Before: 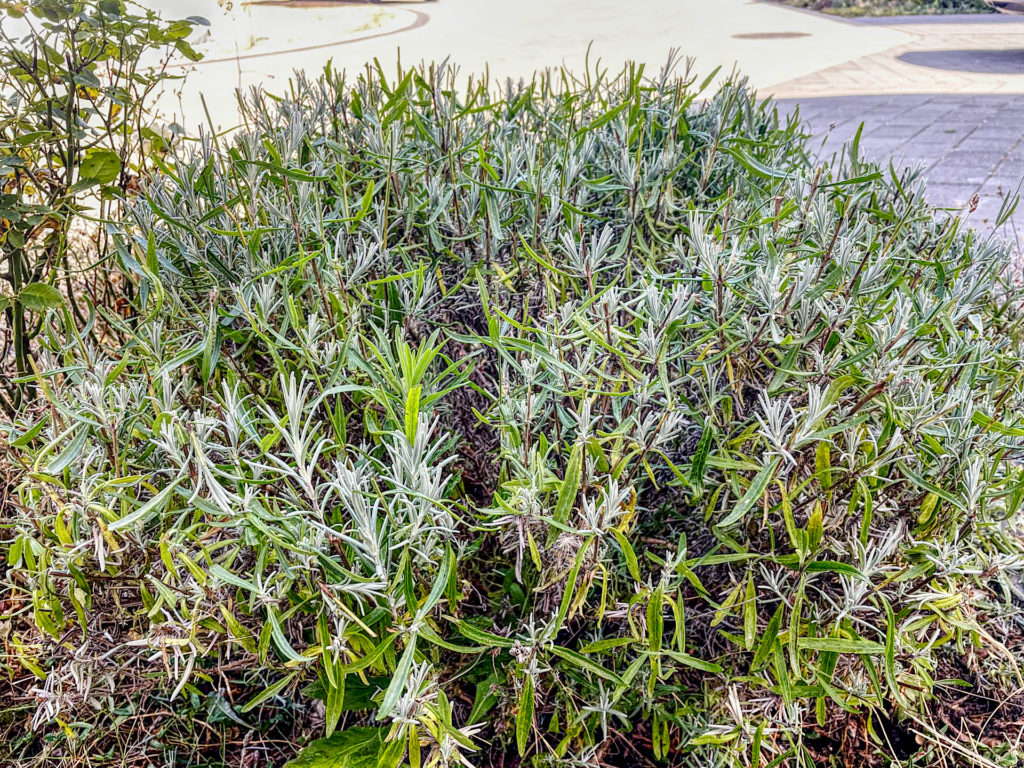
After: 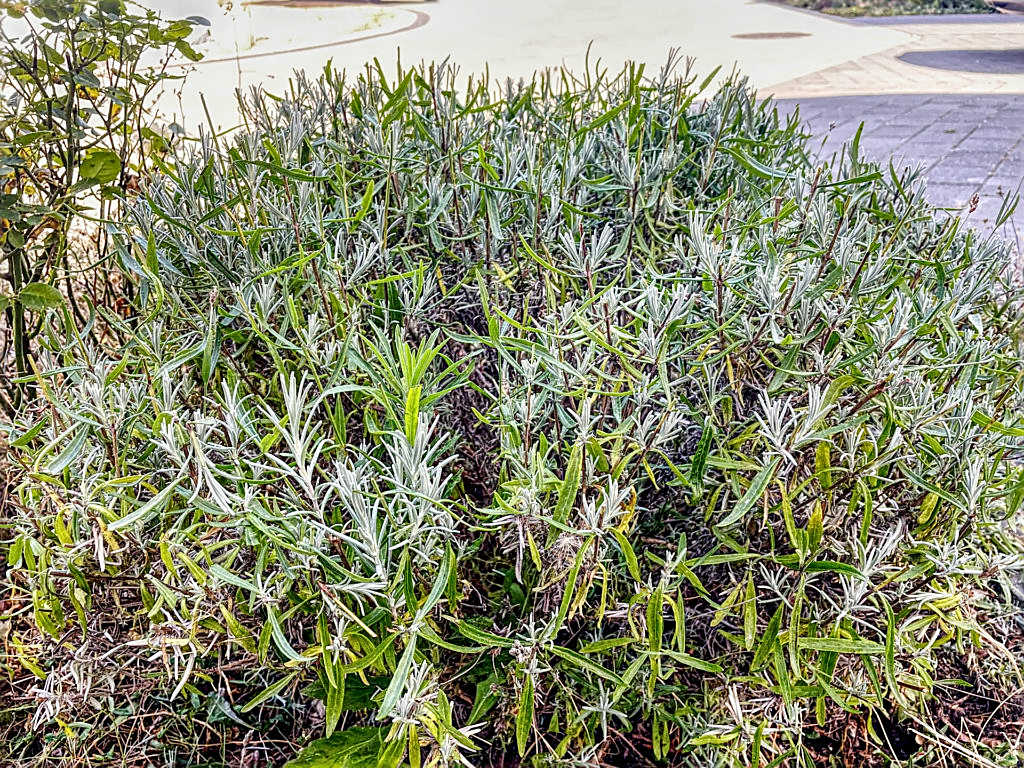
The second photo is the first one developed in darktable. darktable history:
tone equalizer: on, module defaults
shadows and highlights: shadows 52.34, highlights -28.23, soften with gaussian
sharpen: on, module defaults
